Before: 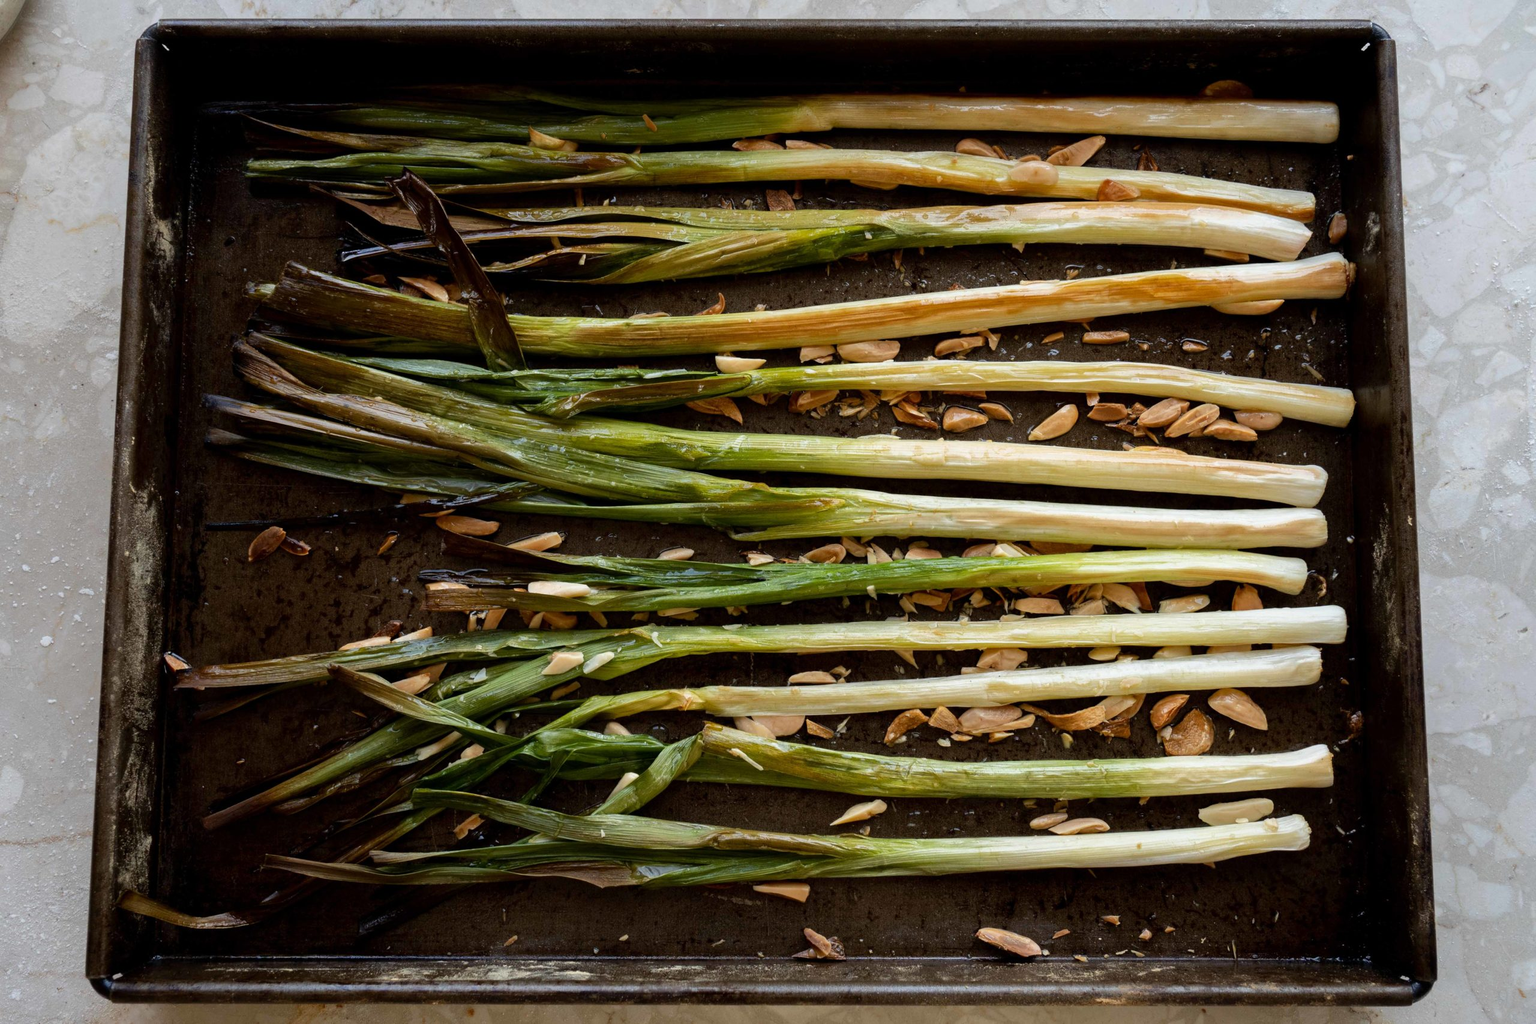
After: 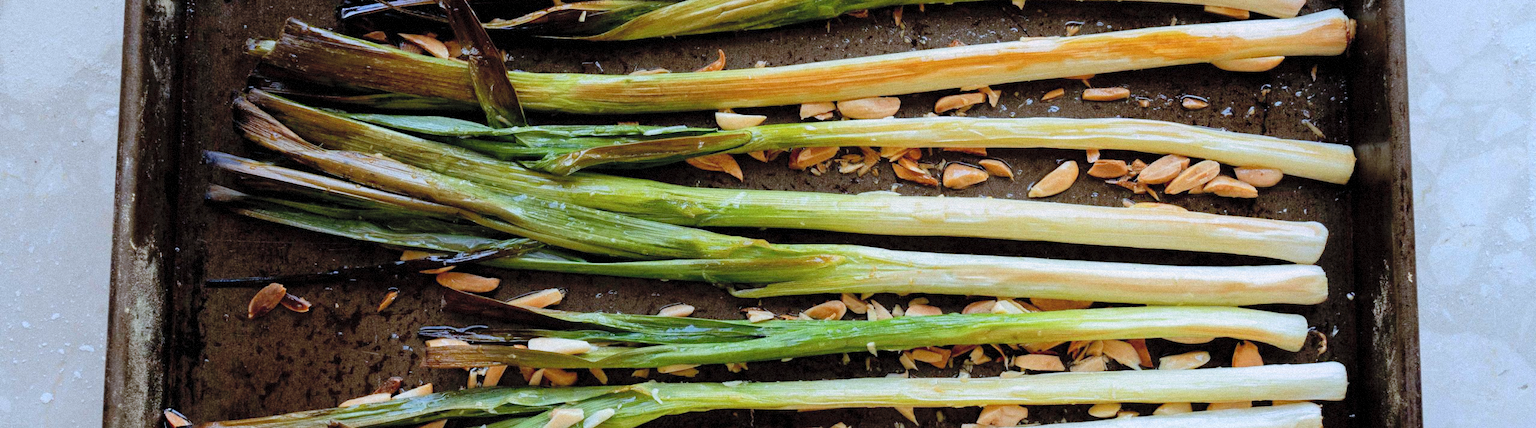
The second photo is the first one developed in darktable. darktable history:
filmic rgb: black relative exposure -16 EV, threshold -0.33 EV, transition 3.19 EV, structure ↔ texture 100%, target black luminance 0%, hardness 7.57, latitude 72.96%, contrast 0.908, highlights saturation mix 10%, shadows ↔ highlights balance -0.38%, add noise in highlights 0, preserve chrominance no, color science v4 (2020), iterations of high-quality reconstruction 10, enable highlight reconstruction true
contrast brightness saturation: contrast 0.1, brightness 0.3, saturation 0.14
grain: mid-tones bias 0%
color calibration: illuminant as shot in camera, x 0.378, y 0.381, temperature 4093.13 K, saturation algorithm version 1 (2020)
crop and rotate: top 23.84%, bottom 34.294%
